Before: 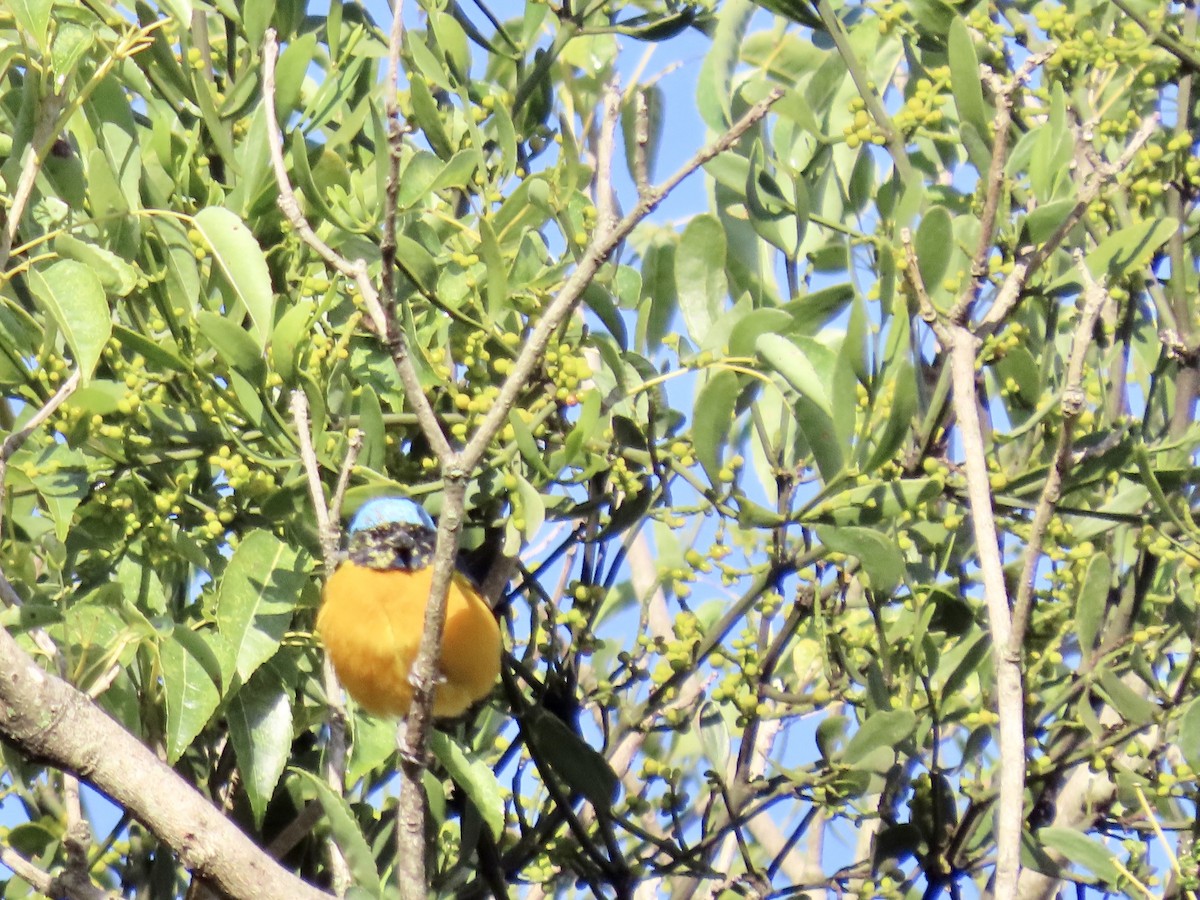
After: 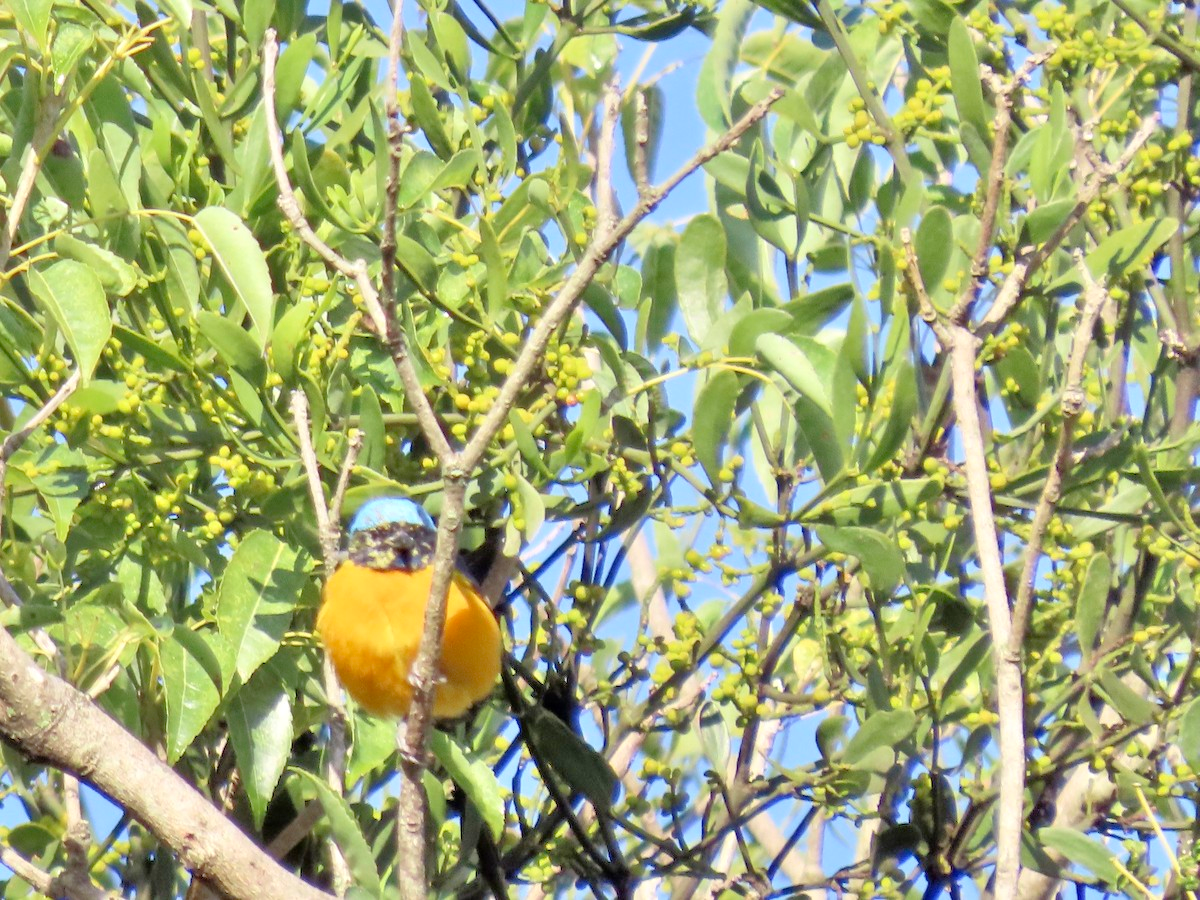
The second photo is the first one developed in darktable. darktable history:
tone equalizer: -7 EV 0.157 EV, -6 EV 0.615 EV, -5 EV 1.11 EV, -4 EV 1.36 EV, -3 EV 1.16 EV, -2 EV 0.6 EV, -1 EV 0.15 EV
